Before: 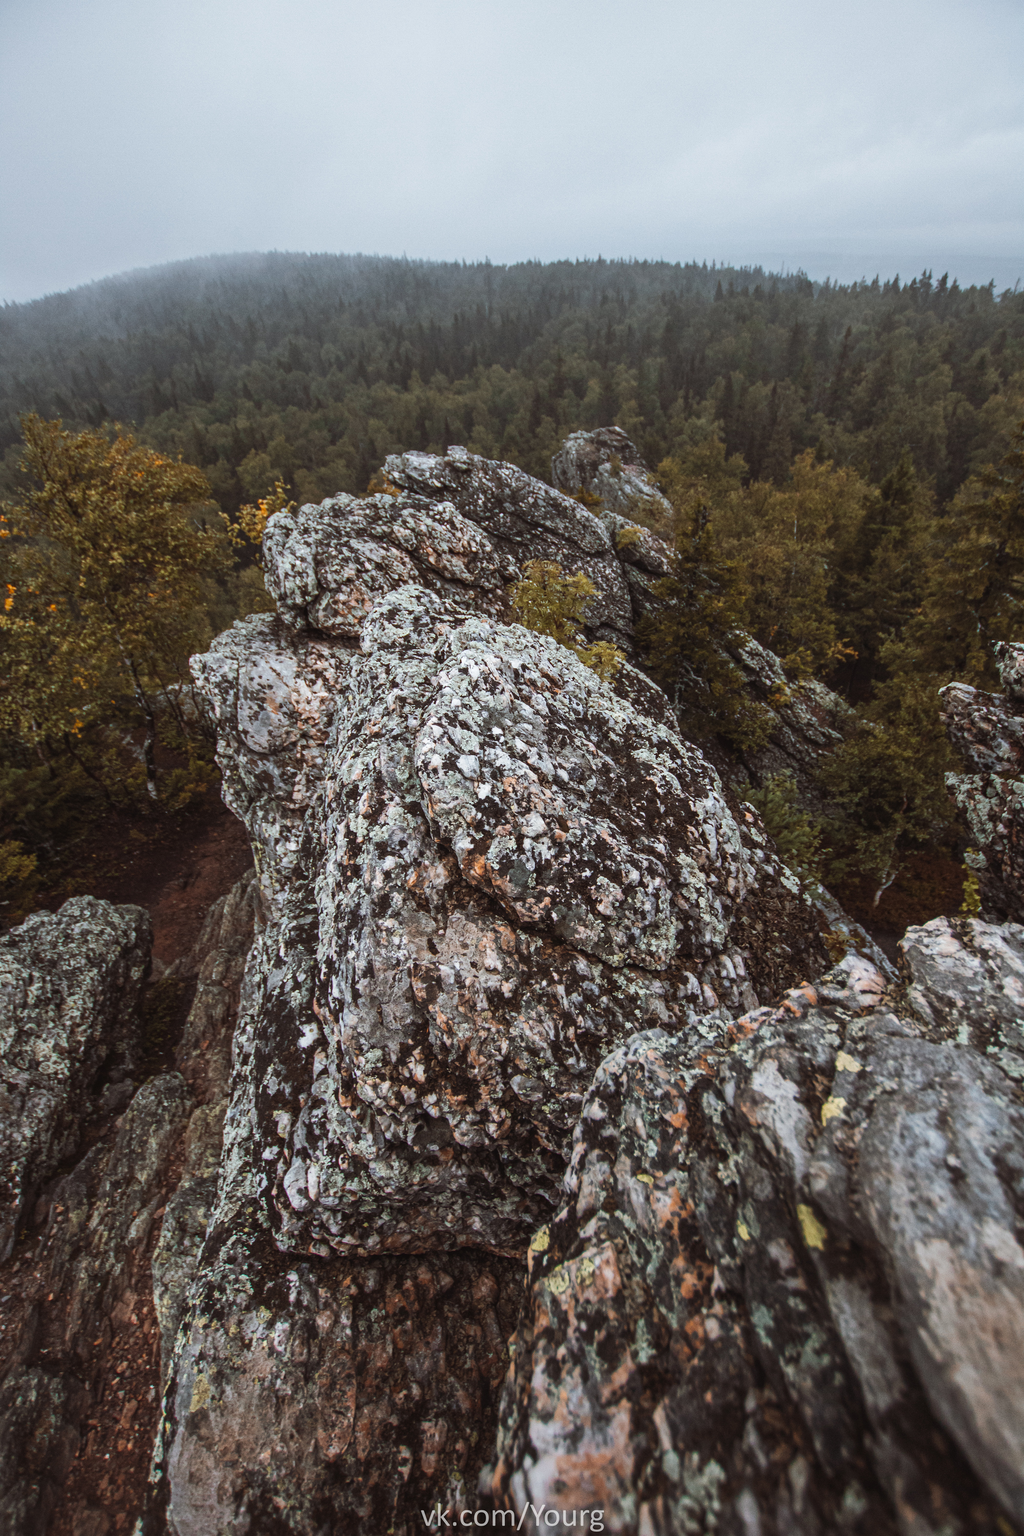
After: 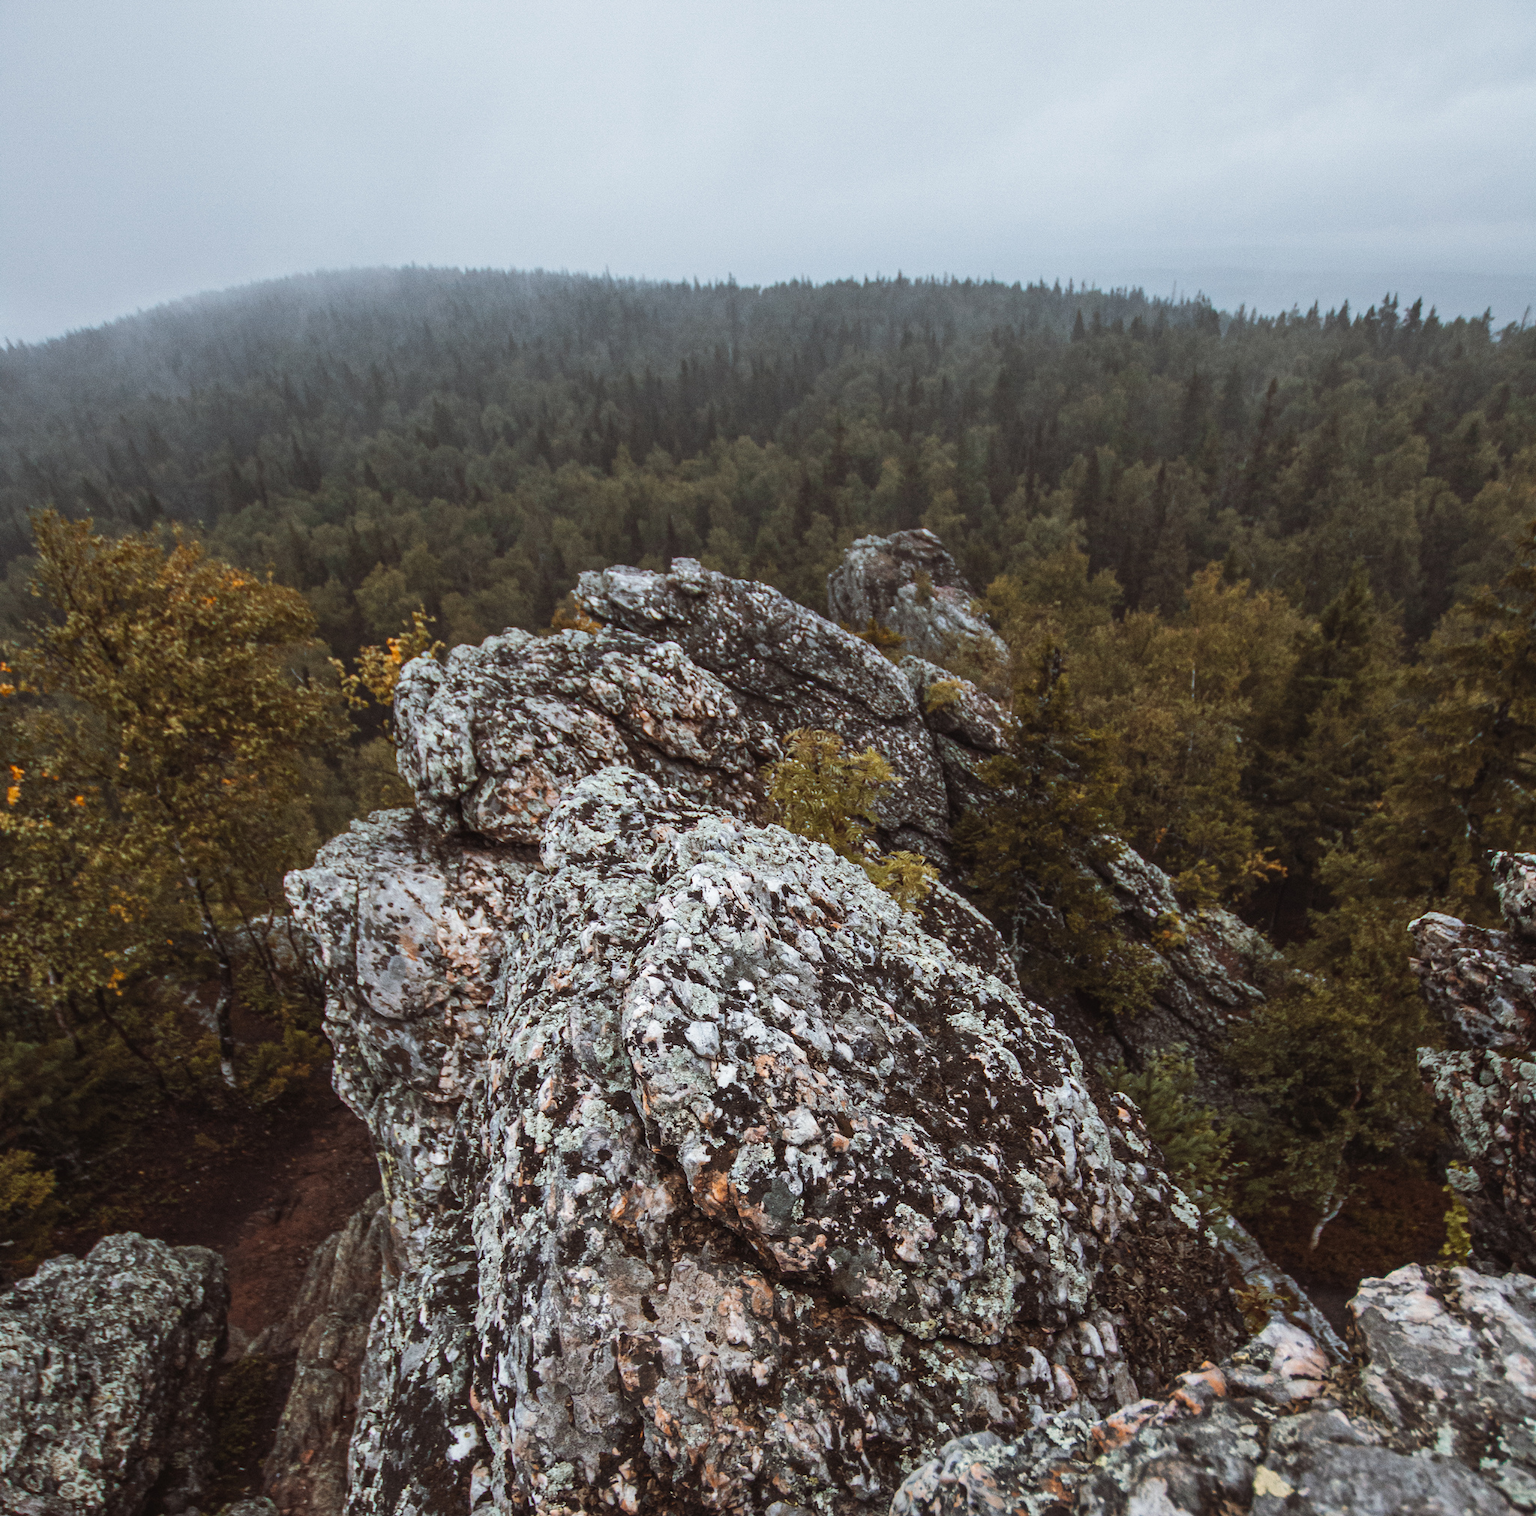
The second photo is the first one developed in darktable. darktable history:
crop and rotate: top 4.838%, bottom 29.328%
local contrast: mode bilateral grid, contrast 20, coarseness 51, detail 102%, midtone range 0.2
